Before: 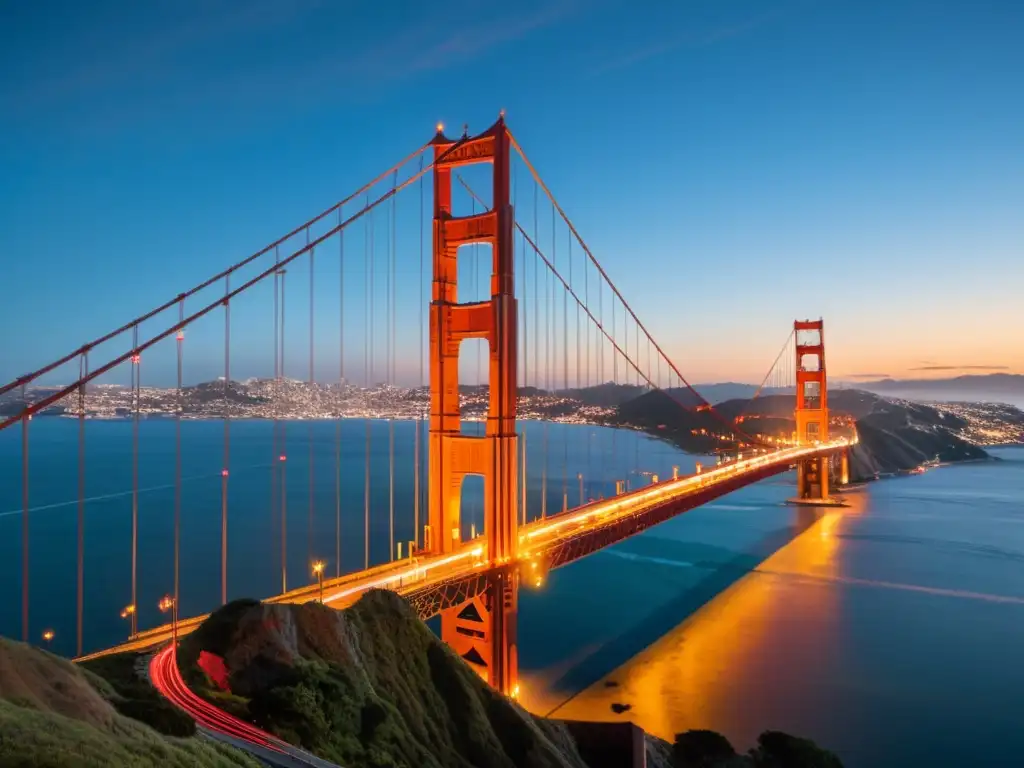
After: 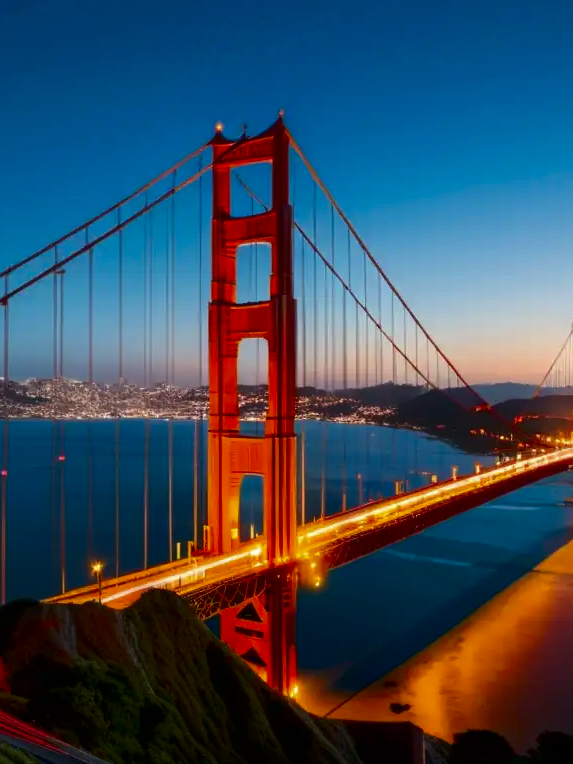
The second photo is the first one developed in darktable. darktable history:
contrast brightness saturation: contrast 0.1, brightness -0.26, saturation 0.14
crop: left 21.674%, right 22.086%
white balance: emerald 1
